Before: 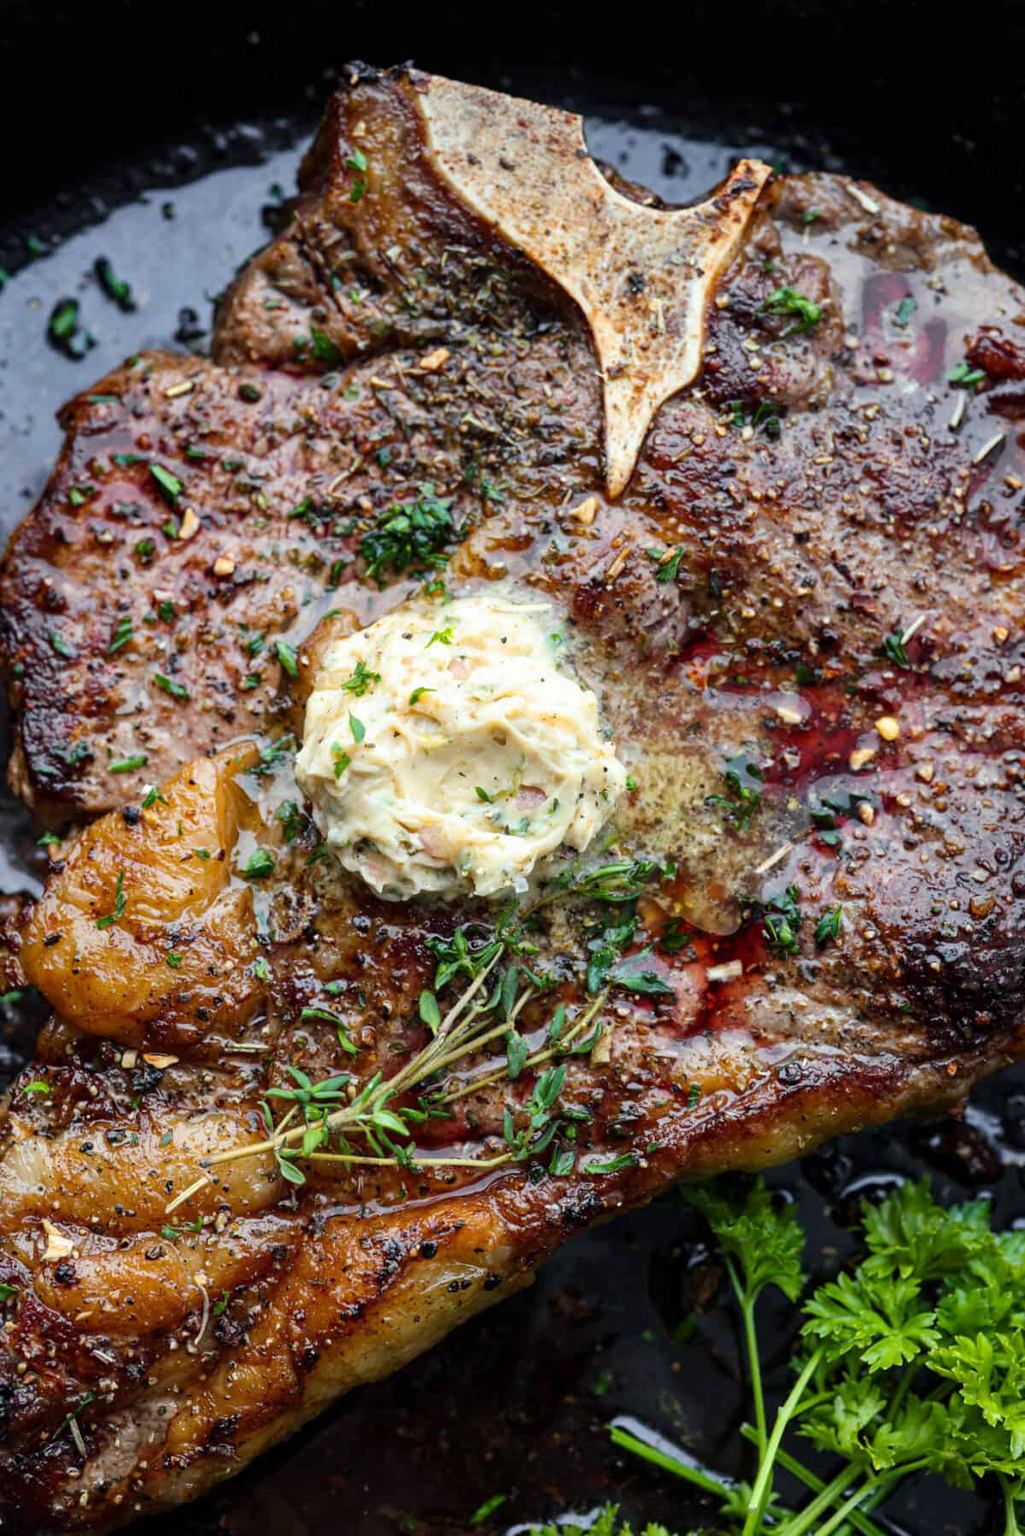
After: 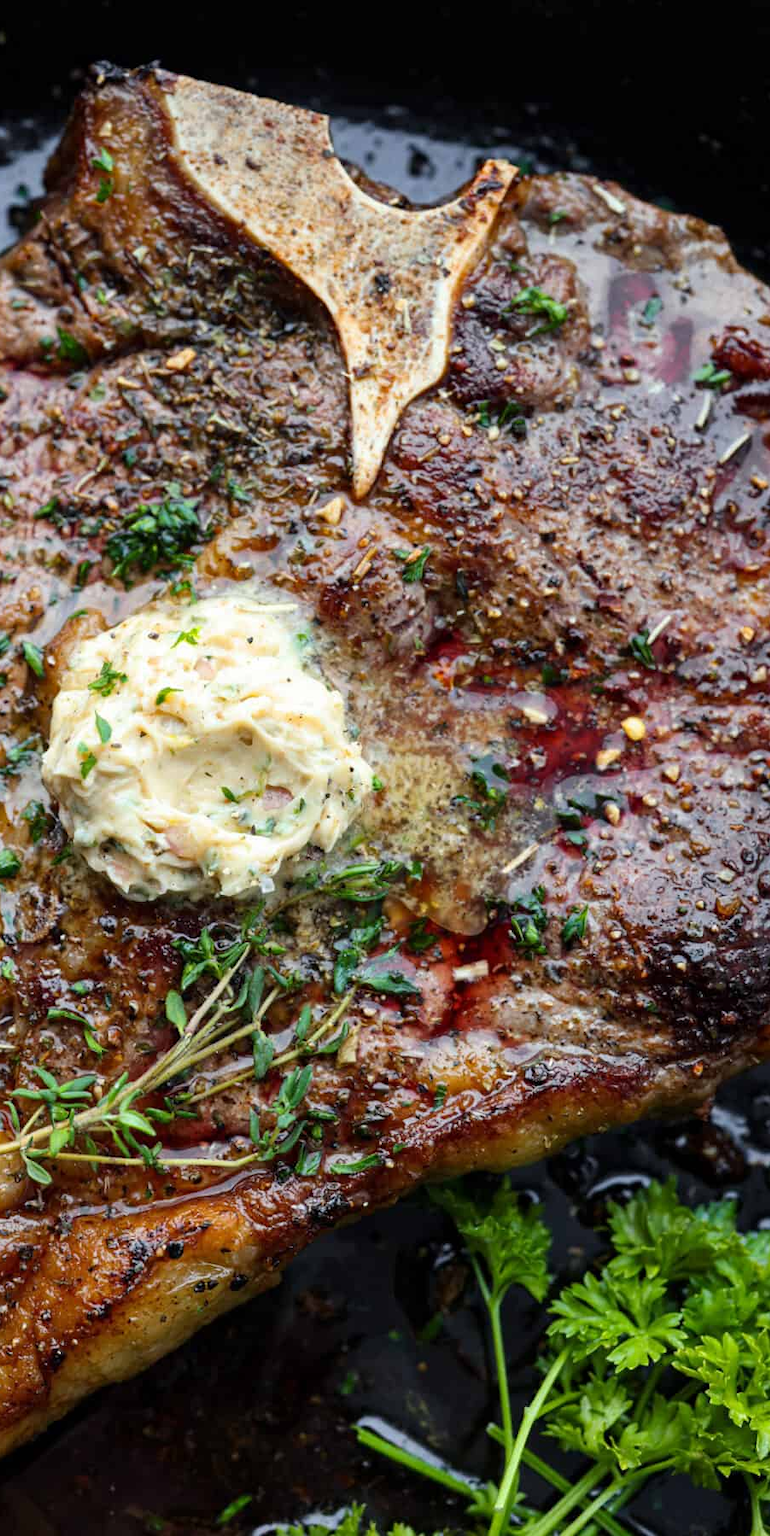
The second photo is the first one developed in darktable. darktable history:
crop and rotate: left 24.811%
